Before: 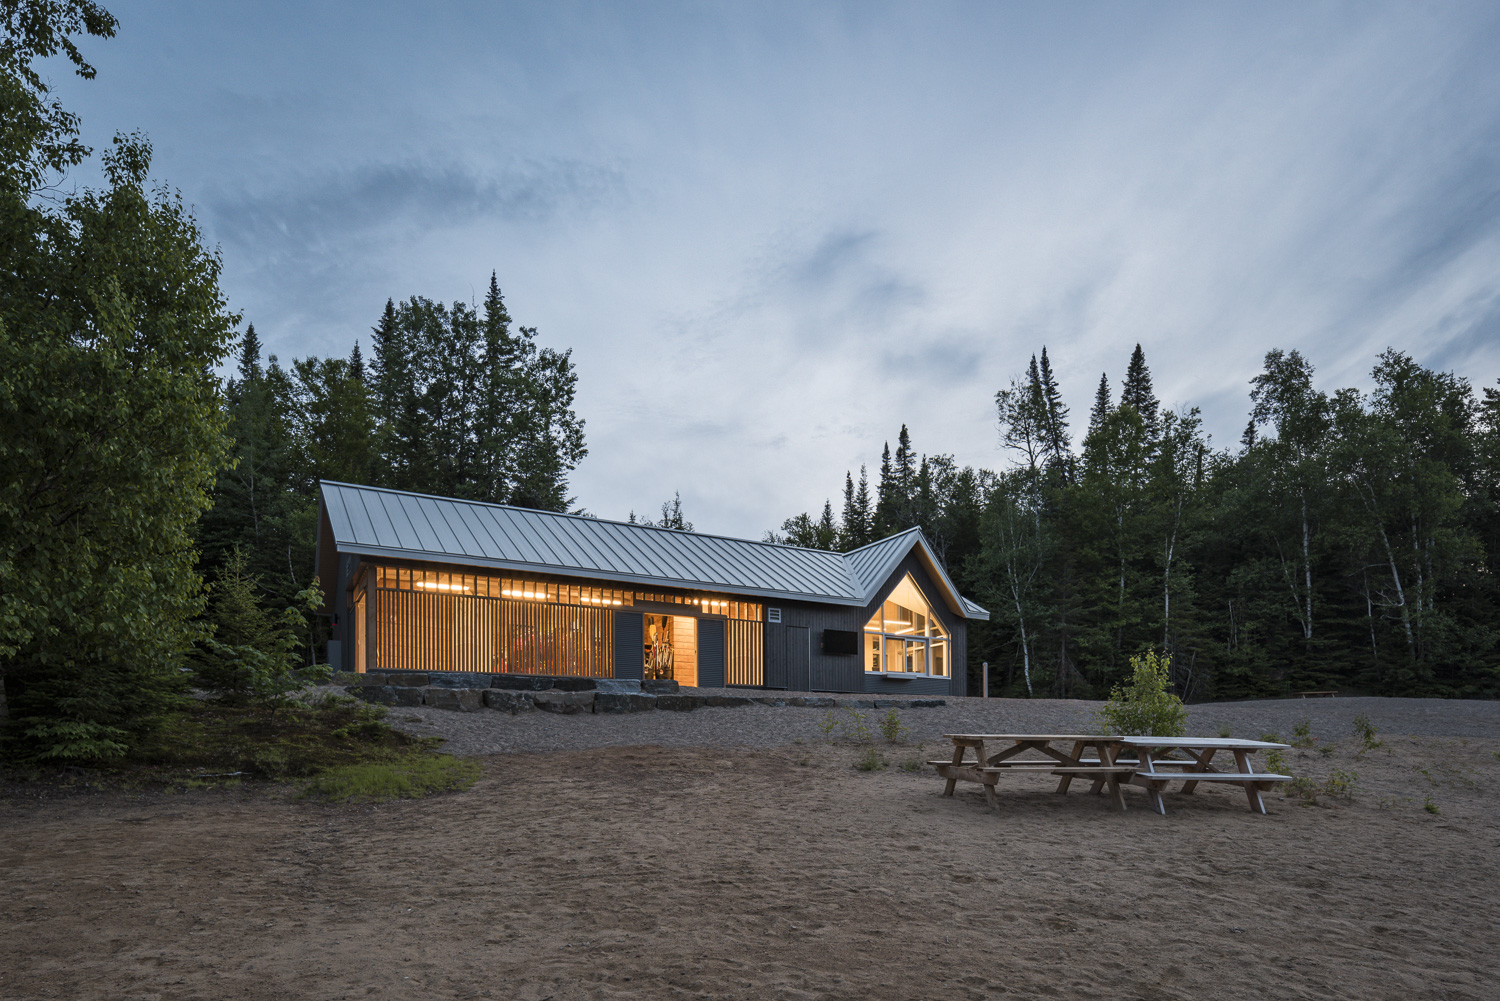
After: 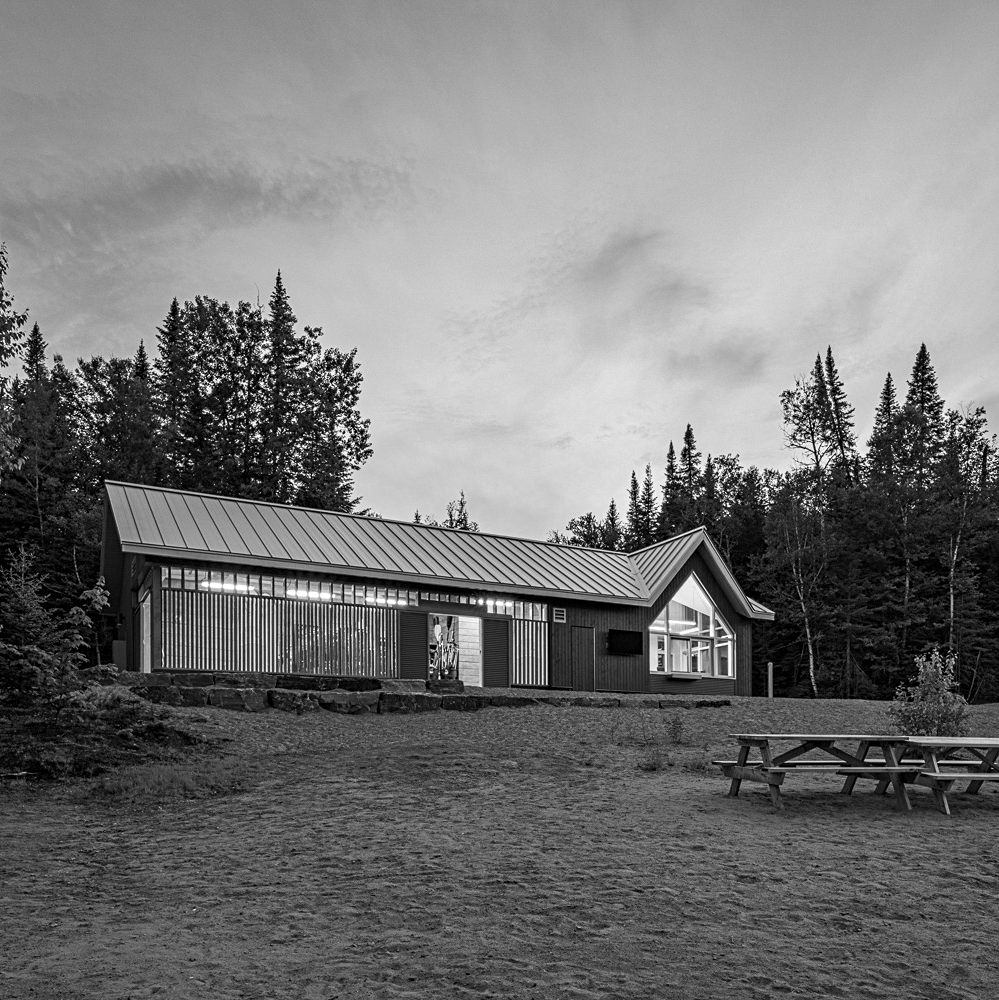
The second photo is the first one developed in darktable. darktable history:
contrast equalizer: y [[0.5, 0.5, 0.5, 0.539, 0.64, 0.611], [0.5 ×6], [0.5 ×6], [0 ×6], [0 ×6]]
crop and rotate: left 14.436%, right 18.898%
monochrome: on, module defaults
